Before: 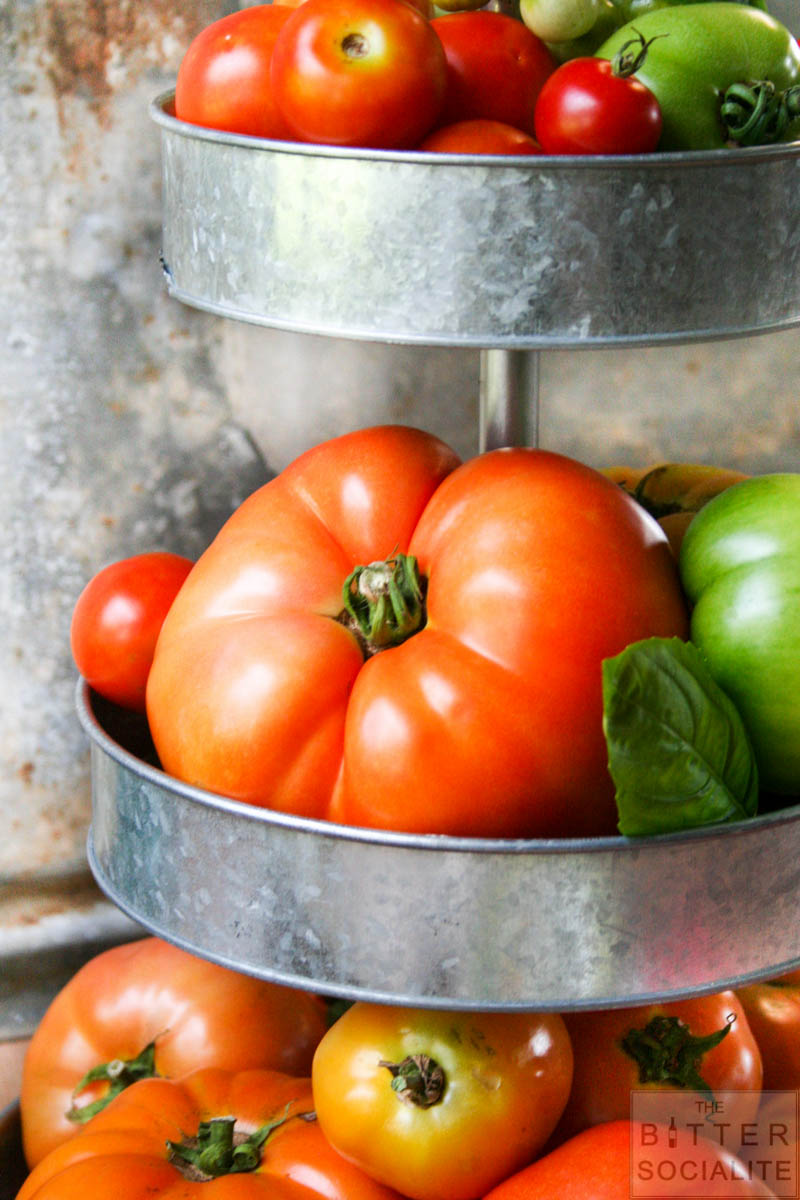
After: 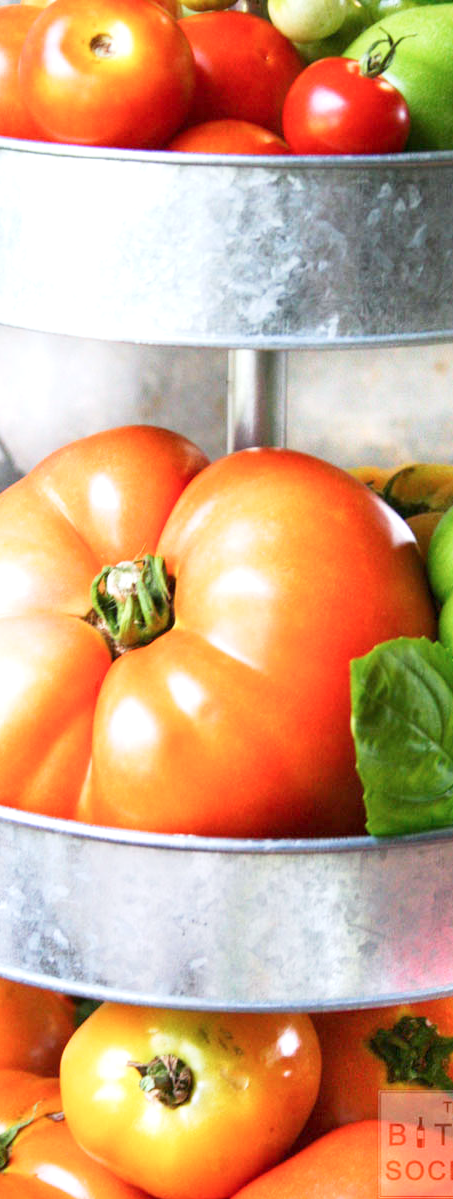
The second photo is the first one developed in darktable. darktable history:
crop: left 31.546%, top 0.004%, right 11.823%
base curve: curves: ch0 [(0, 0) (0.204, 0.334) (0.55, 0.733) (1, 1)], preserve colors none
tone equalizer: on, module defaults
exposure: exposure 0.639 EV, compensate exposure bias true, compensate highlight preservation false
color calibration: illuminant as shot in camera, x 0.358, y 0.373, temperature 4628.91 K
